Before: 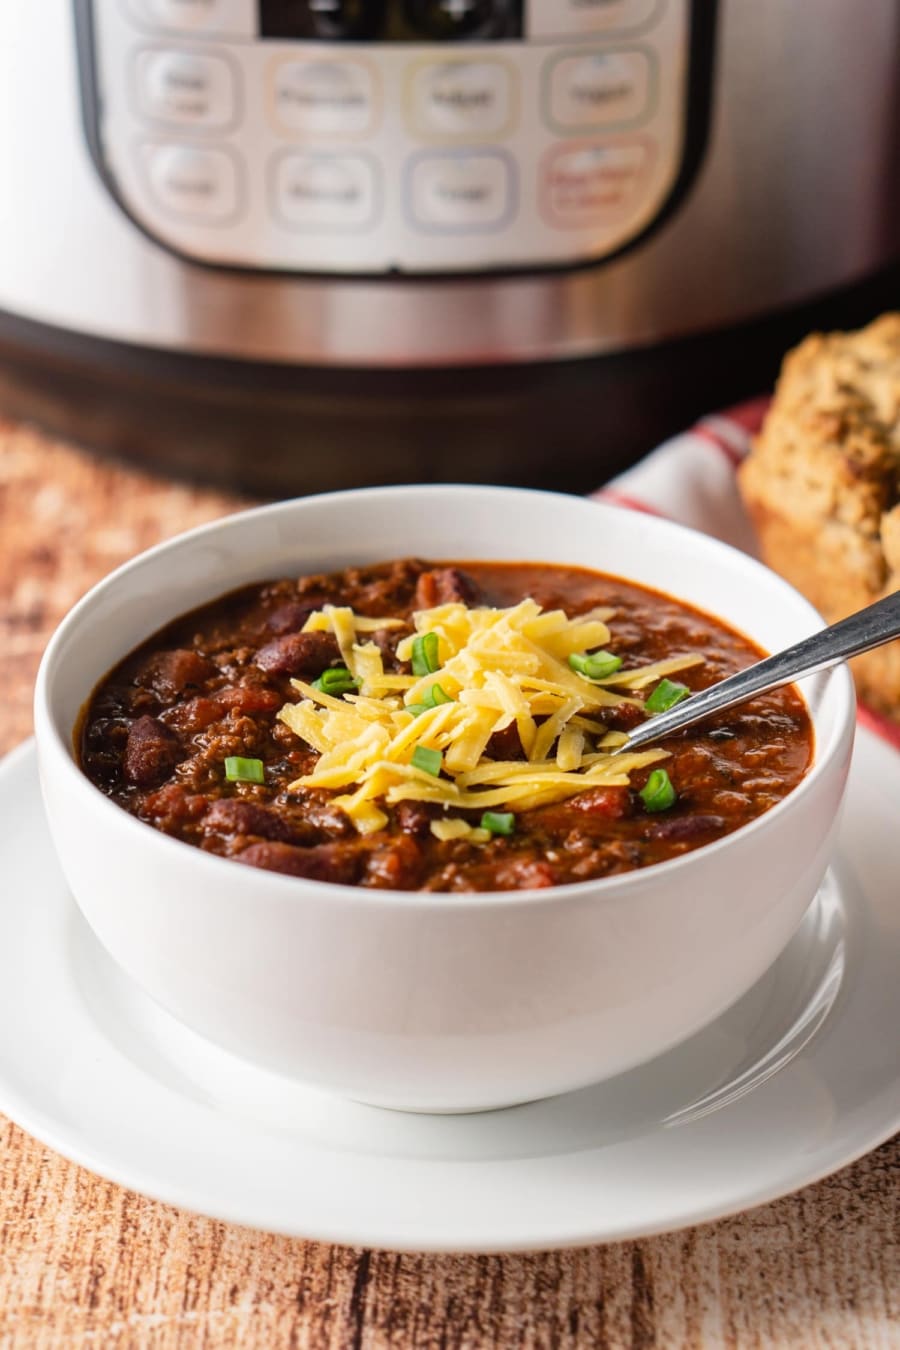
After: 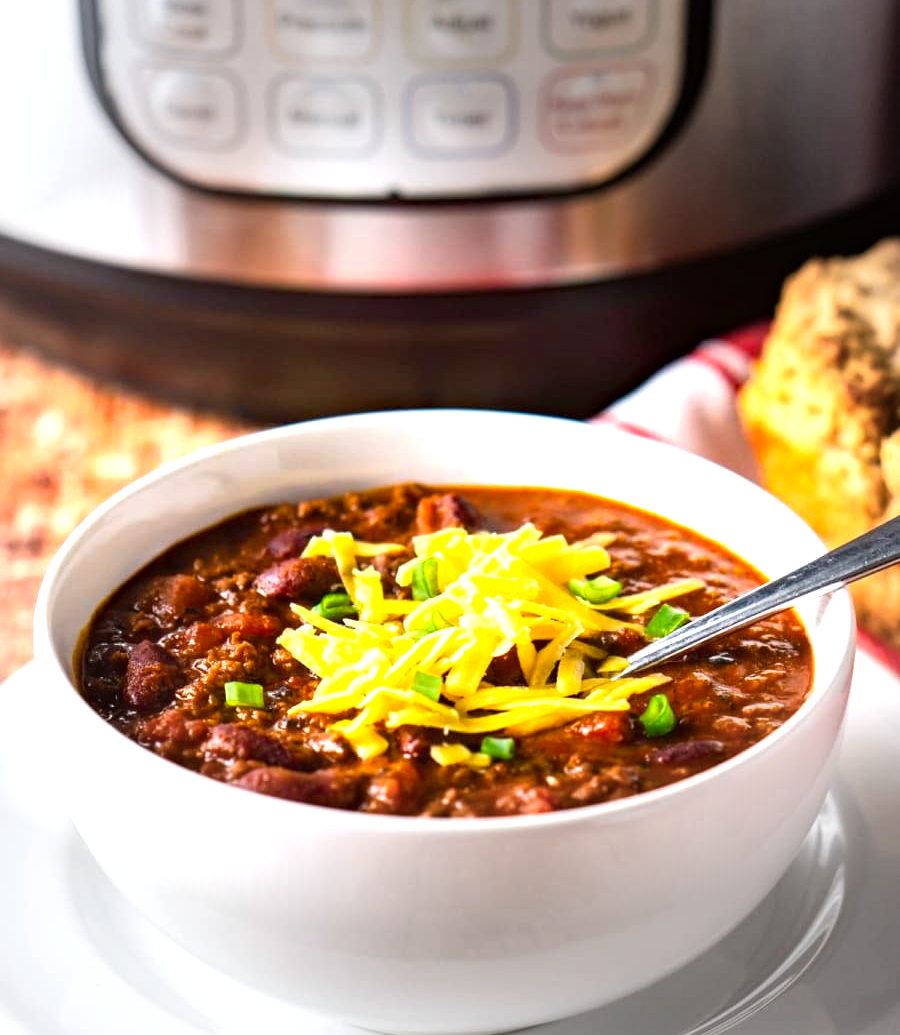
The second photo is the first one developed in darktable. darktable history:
exposure: exposure 0.574 EV, compensate exposure bias true, compensate highlight preservation false
haze removal: compatibility mode true, adaptive false
color balance rgb: power › chroma 1.012%, power › hue 252.76°, highlights gain › chroma 0.248%, highlights gain › hue 332.91°, perceptual saturation grading › global saturation 29.488%, global vibrance 11.469%, contrast 4.778%
color correction: highlights a* -2.98, highlights b* -2.45, shadows a* 2.03, shadows b* 2.87
crop: top 5.595%, bottom 17.732%
vignetting: fall-off start 70.9%, width/height ratio 1.333
tone equalizer: -8 EV -0.393 EV, -7 EV -0.375 EV, -6 EV -0.343 EV, -5 EV -0.218 EV, -3 EV 0.19 EV, -2 EV 0.342 EV, -1 EV 0.41 EV, +0 EV 0.421 EV, smoothing diameter 24.79%, edges refinement/feathering 11.71, preserve details guided filter
